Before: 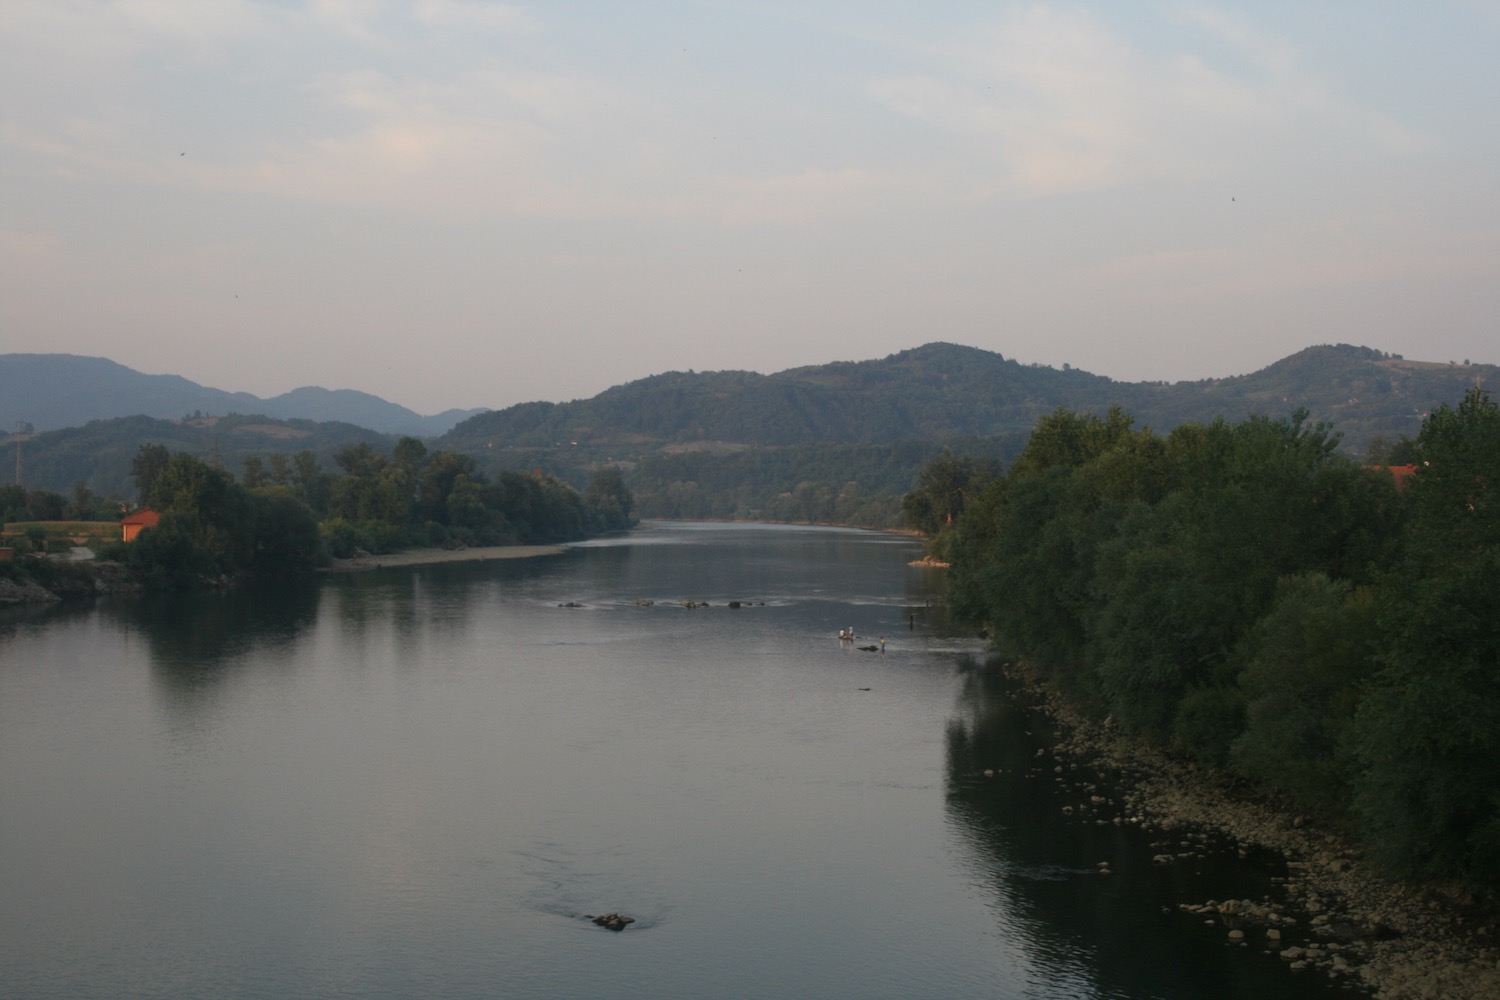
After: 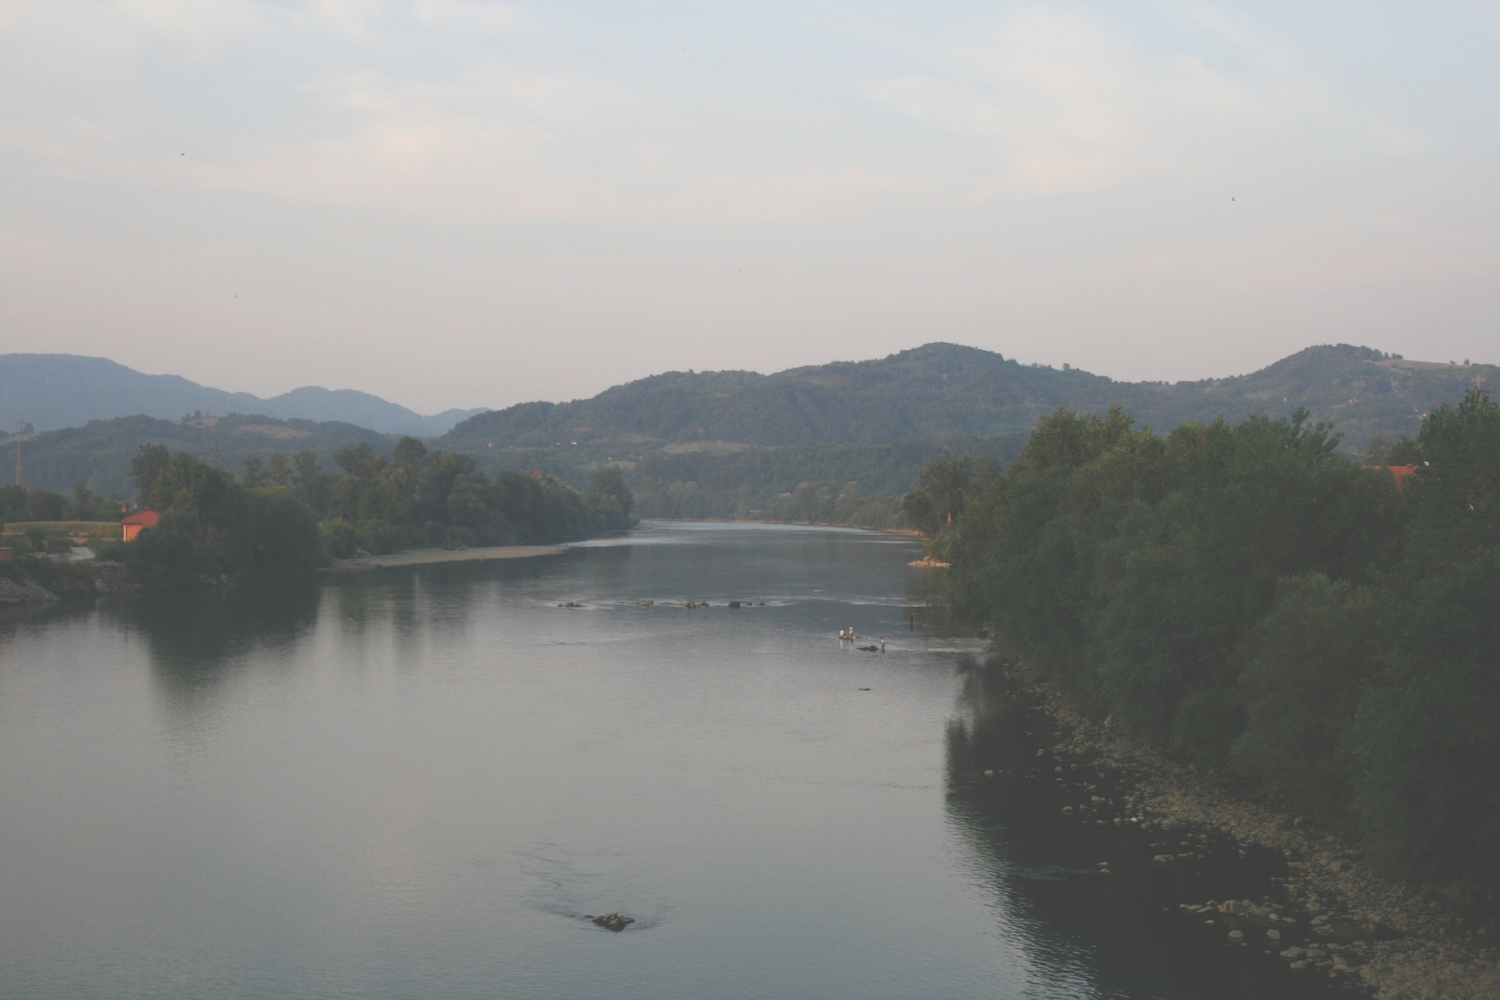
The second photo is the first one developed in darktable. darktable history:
exposure: black level correction -0.041, exposure 0.061 EV, compensate exposure bias true
tone curve: curves: ch0 [(0, 0) (0.004, 0.002) (0.02, 0.013) (0.218, 0.218) (0.664, 0.718) (0.832, 0.873) (1, 1)], preserve colors none
